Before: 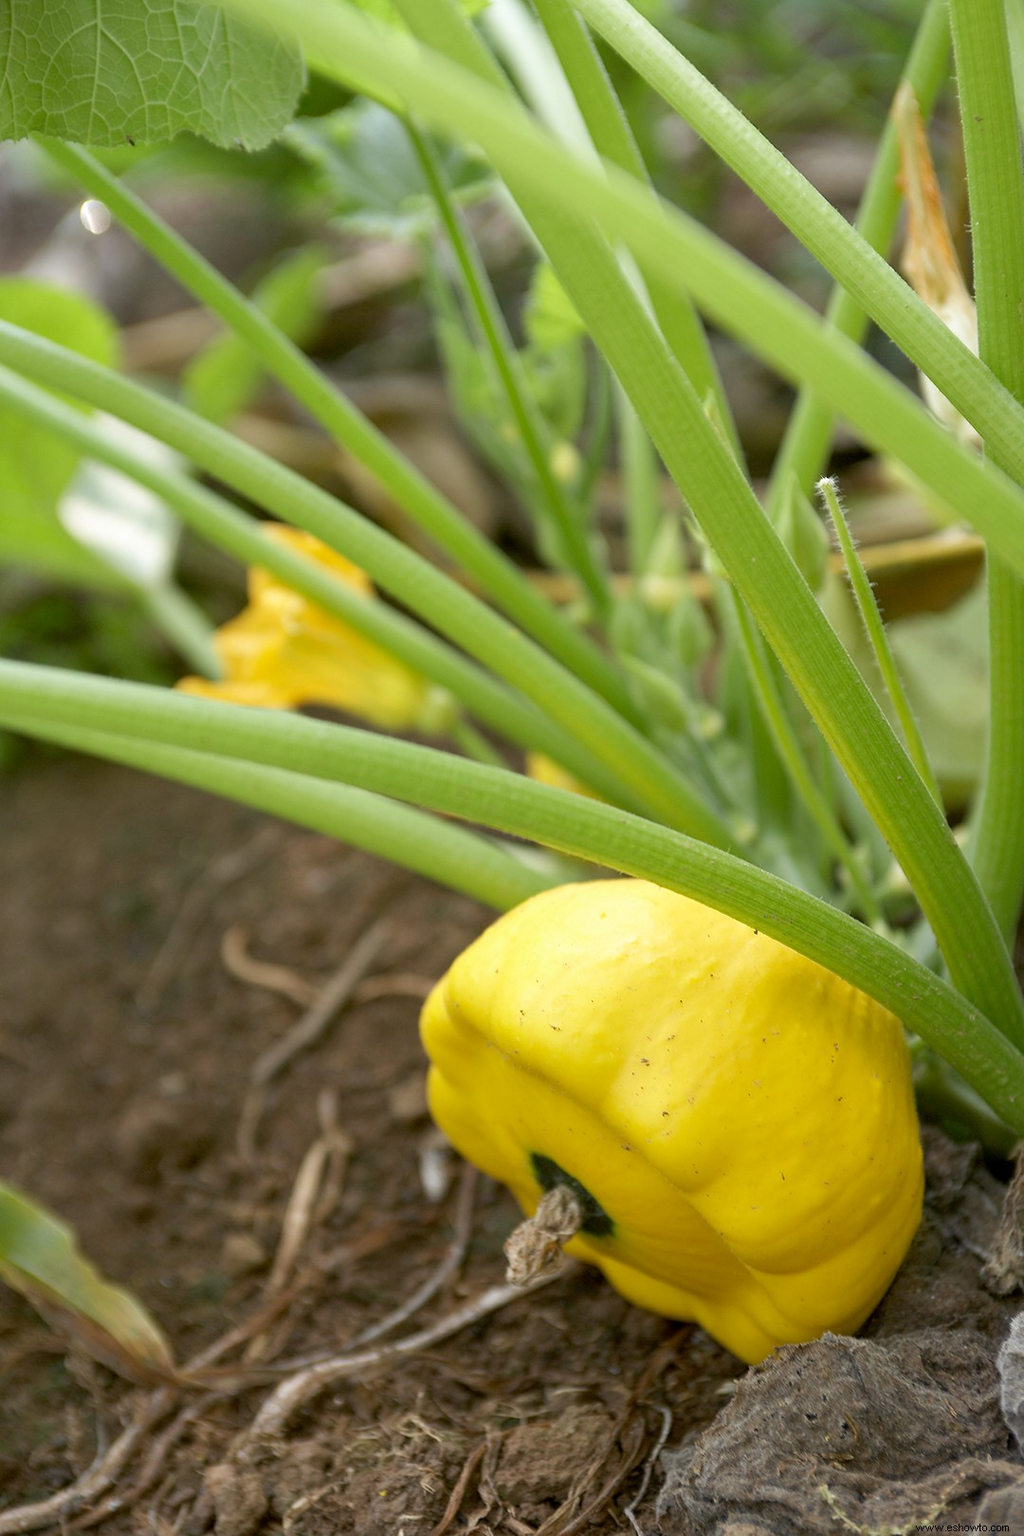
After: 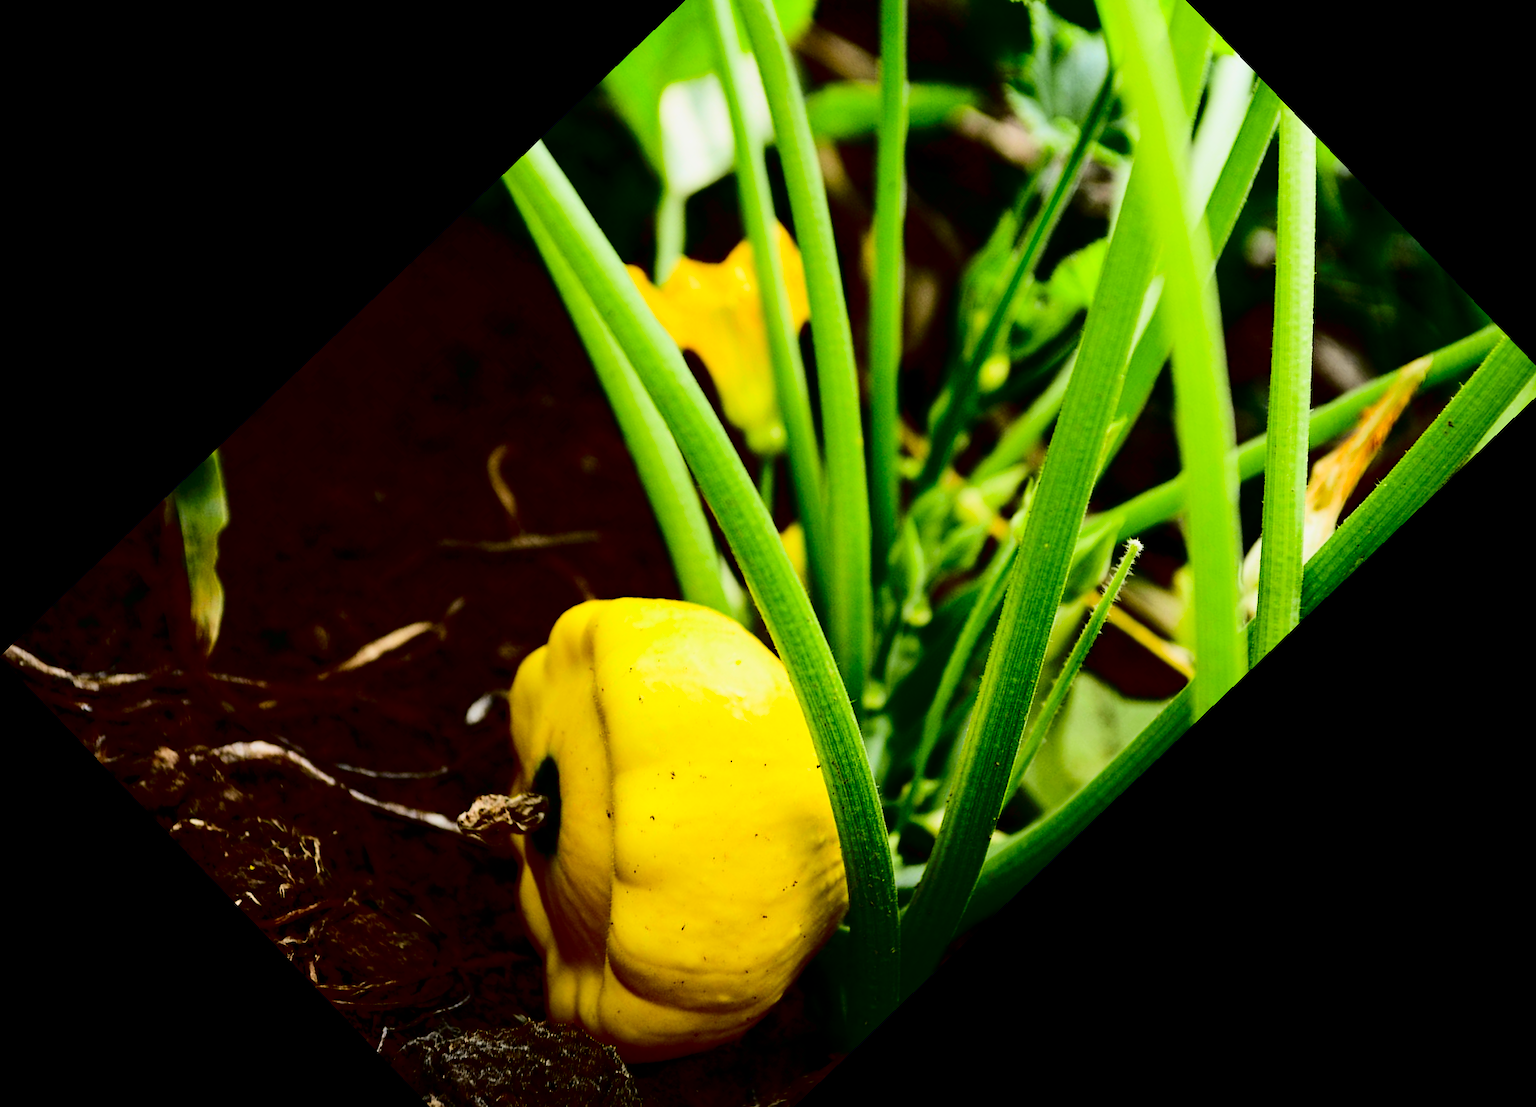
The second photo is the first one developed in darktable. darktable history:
tone equalizer: on, module defaults
crop and rotate: angle -46.26°, top 16.234%, right 0.912%, bottom 11.704%
filmic rgb: black relative exposure -5 EV, hardness 2.88, contrast 1.2, highlights saturation mix -30%
contrast brightness saturation: contrast 0.77, brightness -1, saturation 1
